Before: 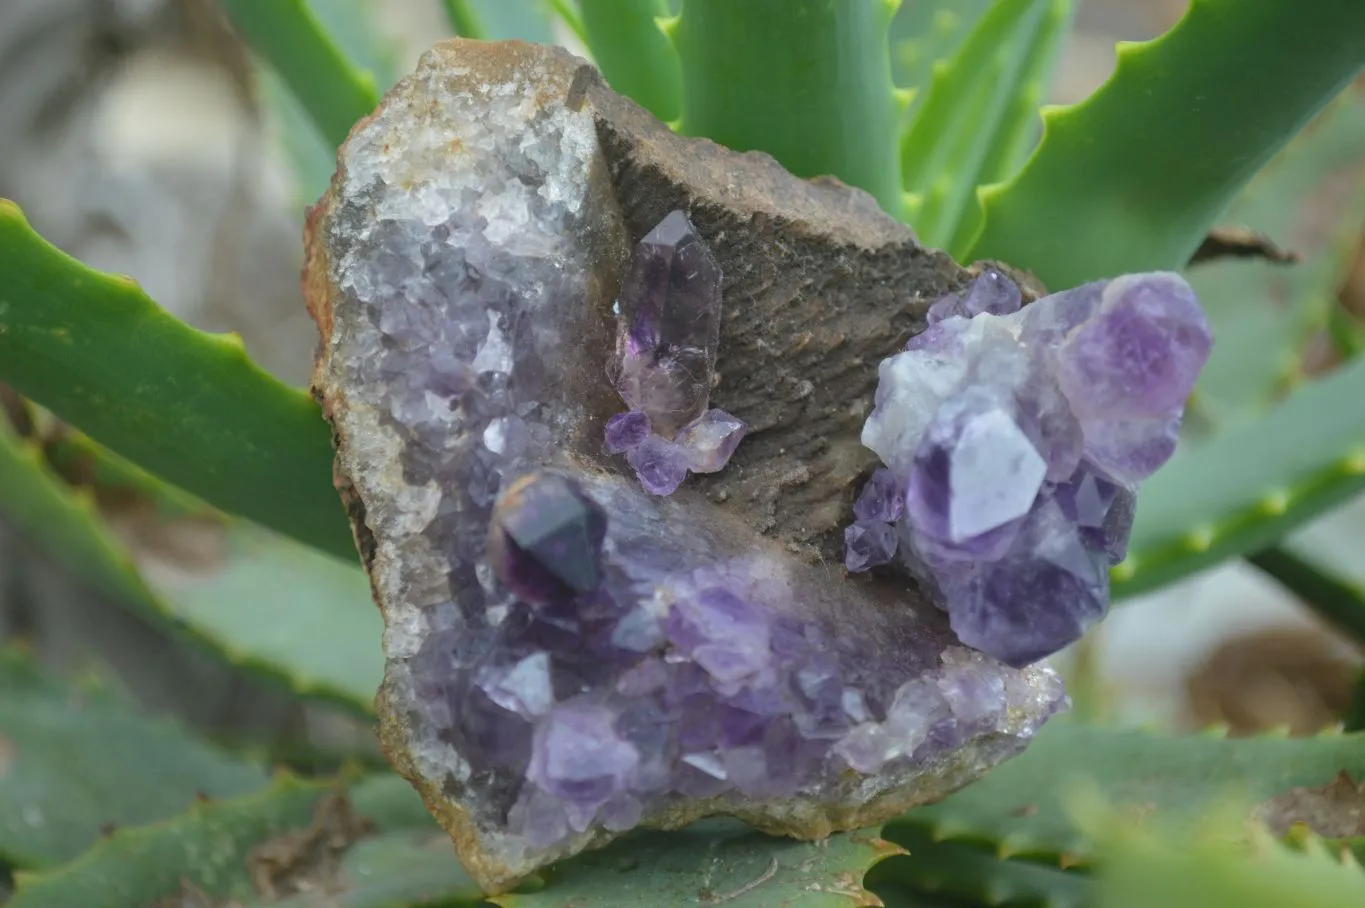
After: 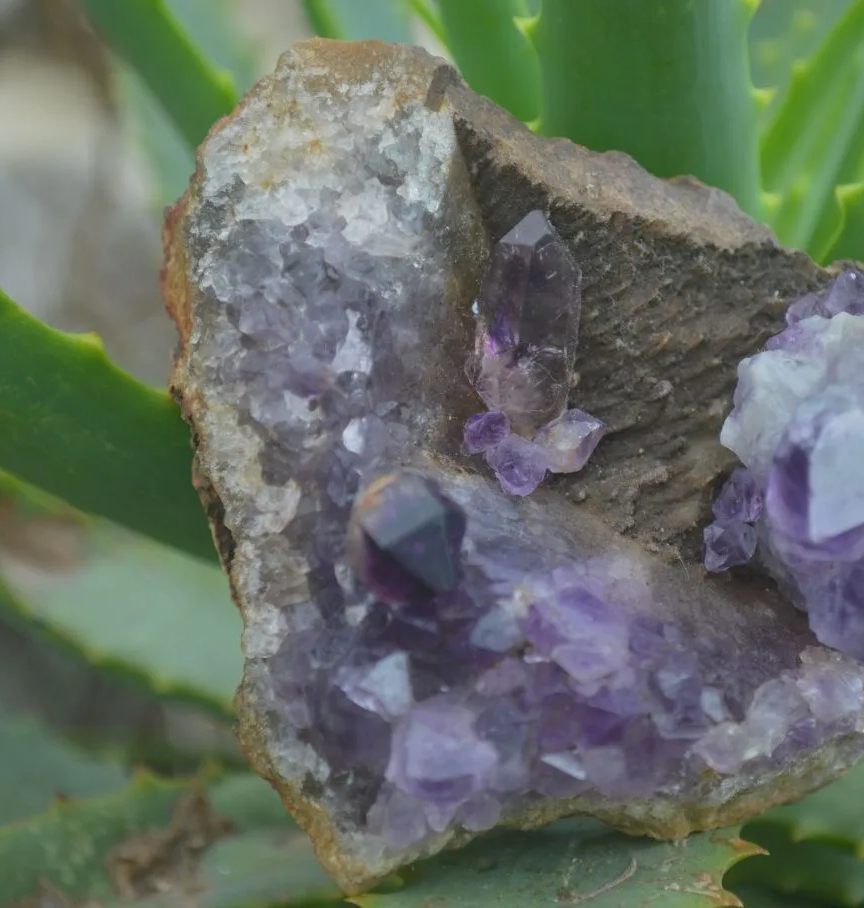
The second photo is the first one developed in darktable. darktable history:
crop: left 10.397%, right 26.287%
shadows and highlights: on, module defaults
exposure: exposure -0.178 EV, compensate highlight preservation false
